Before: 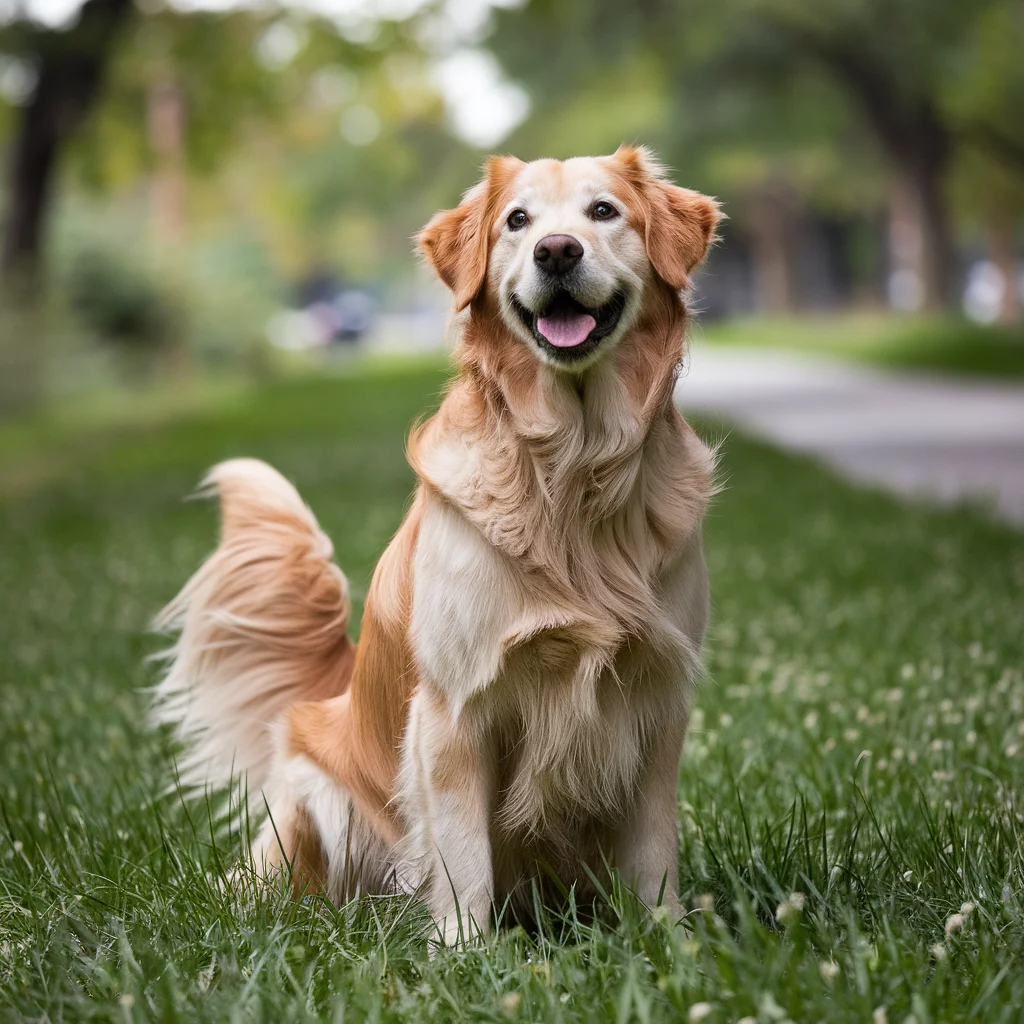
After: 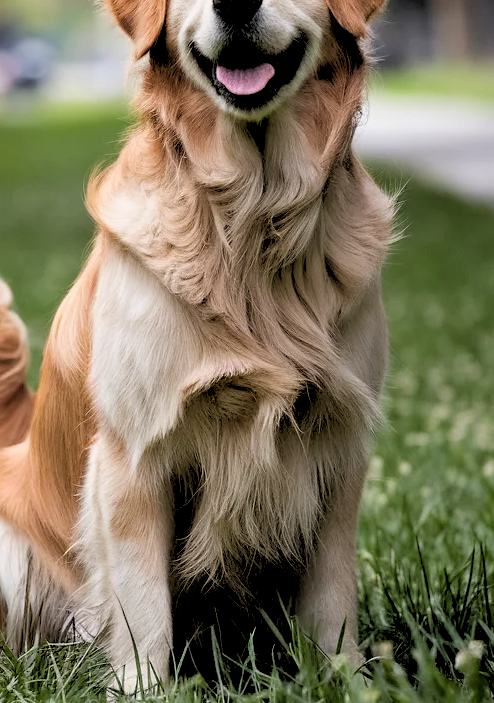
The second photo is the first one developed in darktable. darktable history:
exposure: compensate highlight preservation false
crop: left 31.379%, top 24.658%, right 20.326%, bottom 6.628%
rgb levels: levels [[0.029, 0.461, 0.922], [0, 0.5, 1], [0, 0.5, 1]]
